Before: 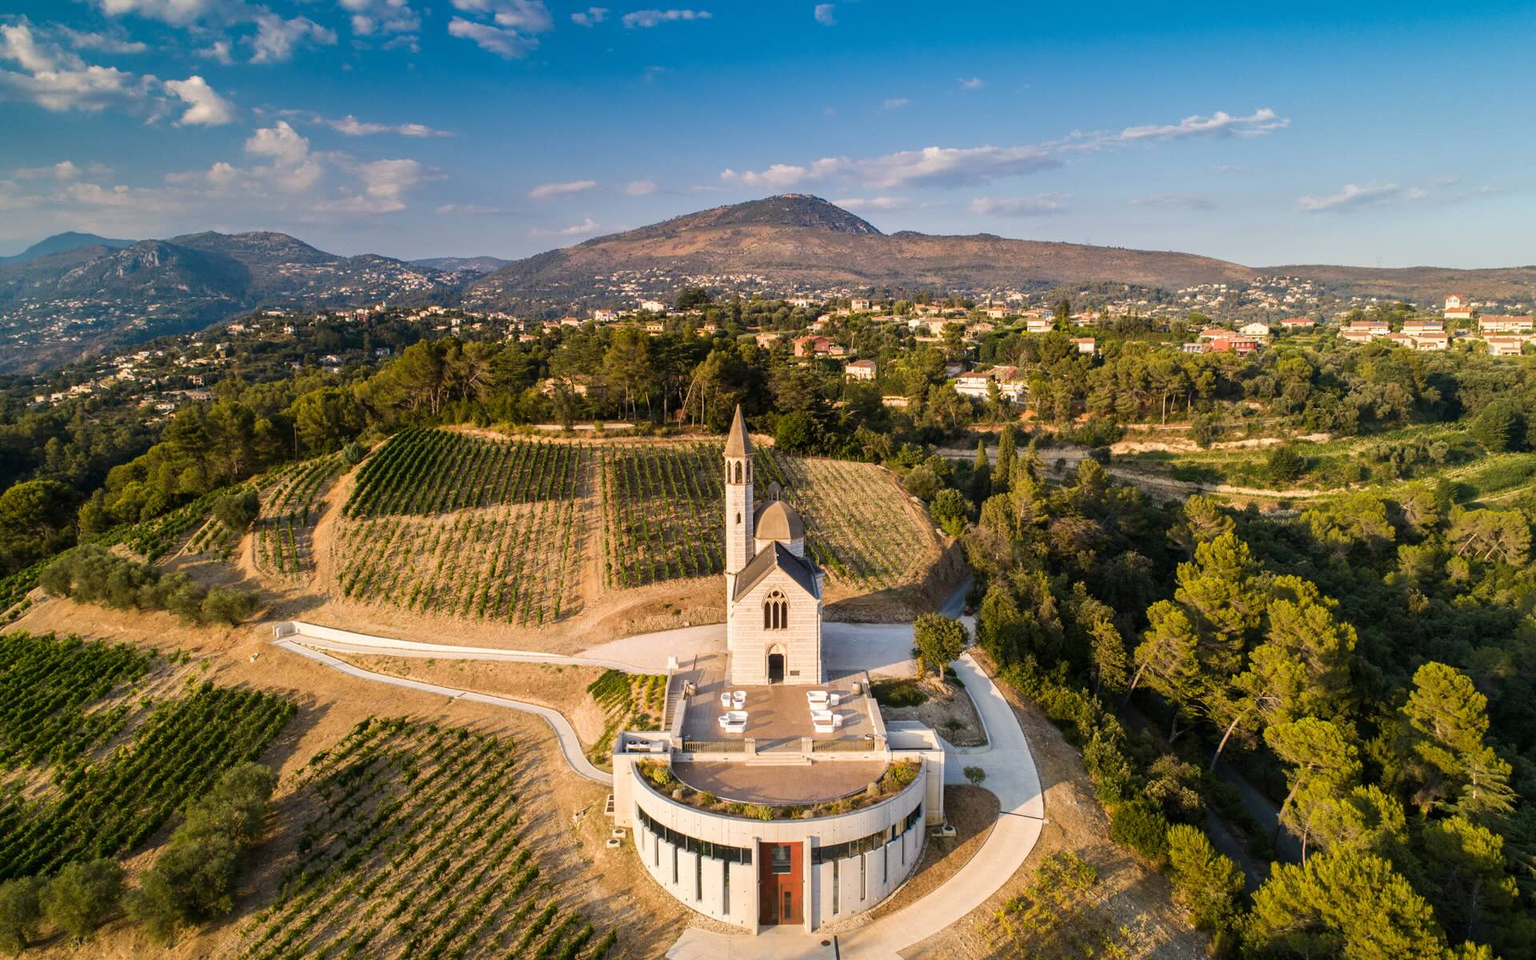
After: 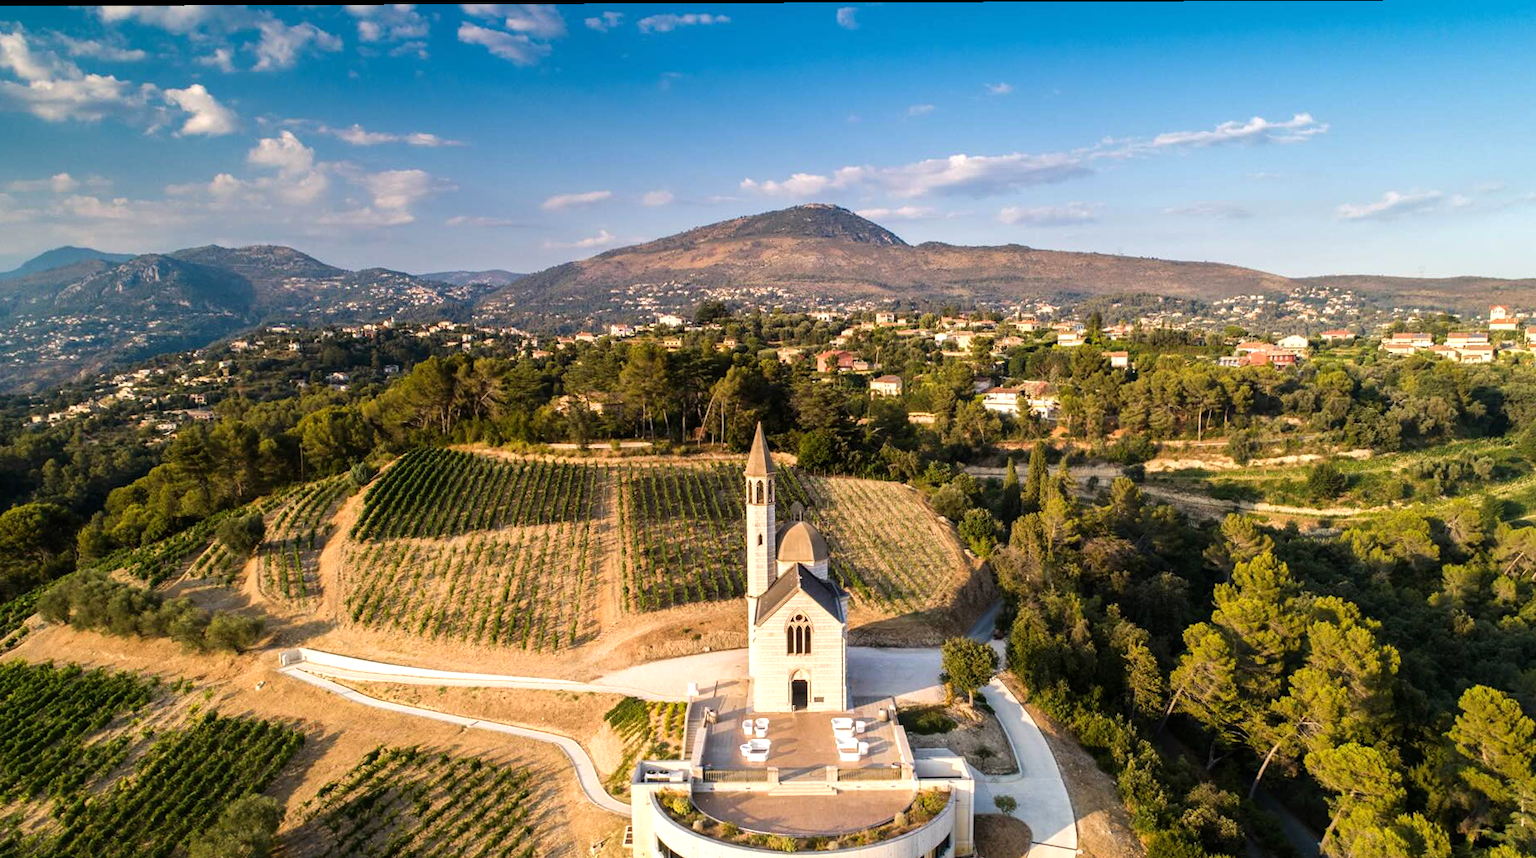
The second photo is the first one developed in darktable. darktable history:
tone equalizer: -8 EV -0.4 EV, -7 EV -0.386 EV, -6 EV -0.315 EV, -5 EV -0.252 EV, -3 EV 0.194 EV, -2 EV 0.308 EV, -1 EV 0.415 EV, +0 EV 0.447 EV, mask exposure compensation -0.495 EV
color zones: curves: ch2 [(0, 0.5) (0.143, 0.5) (0.286, 0.489) (0.415, 0.421) (0.571, 0.5) (0.714, 0.5) (0.857, 0.5) (1, 0.5)], mix -130.27%
crop and rotate: angle 0.237°, left 0.429%, right 3.118%, bottom 14.127%
